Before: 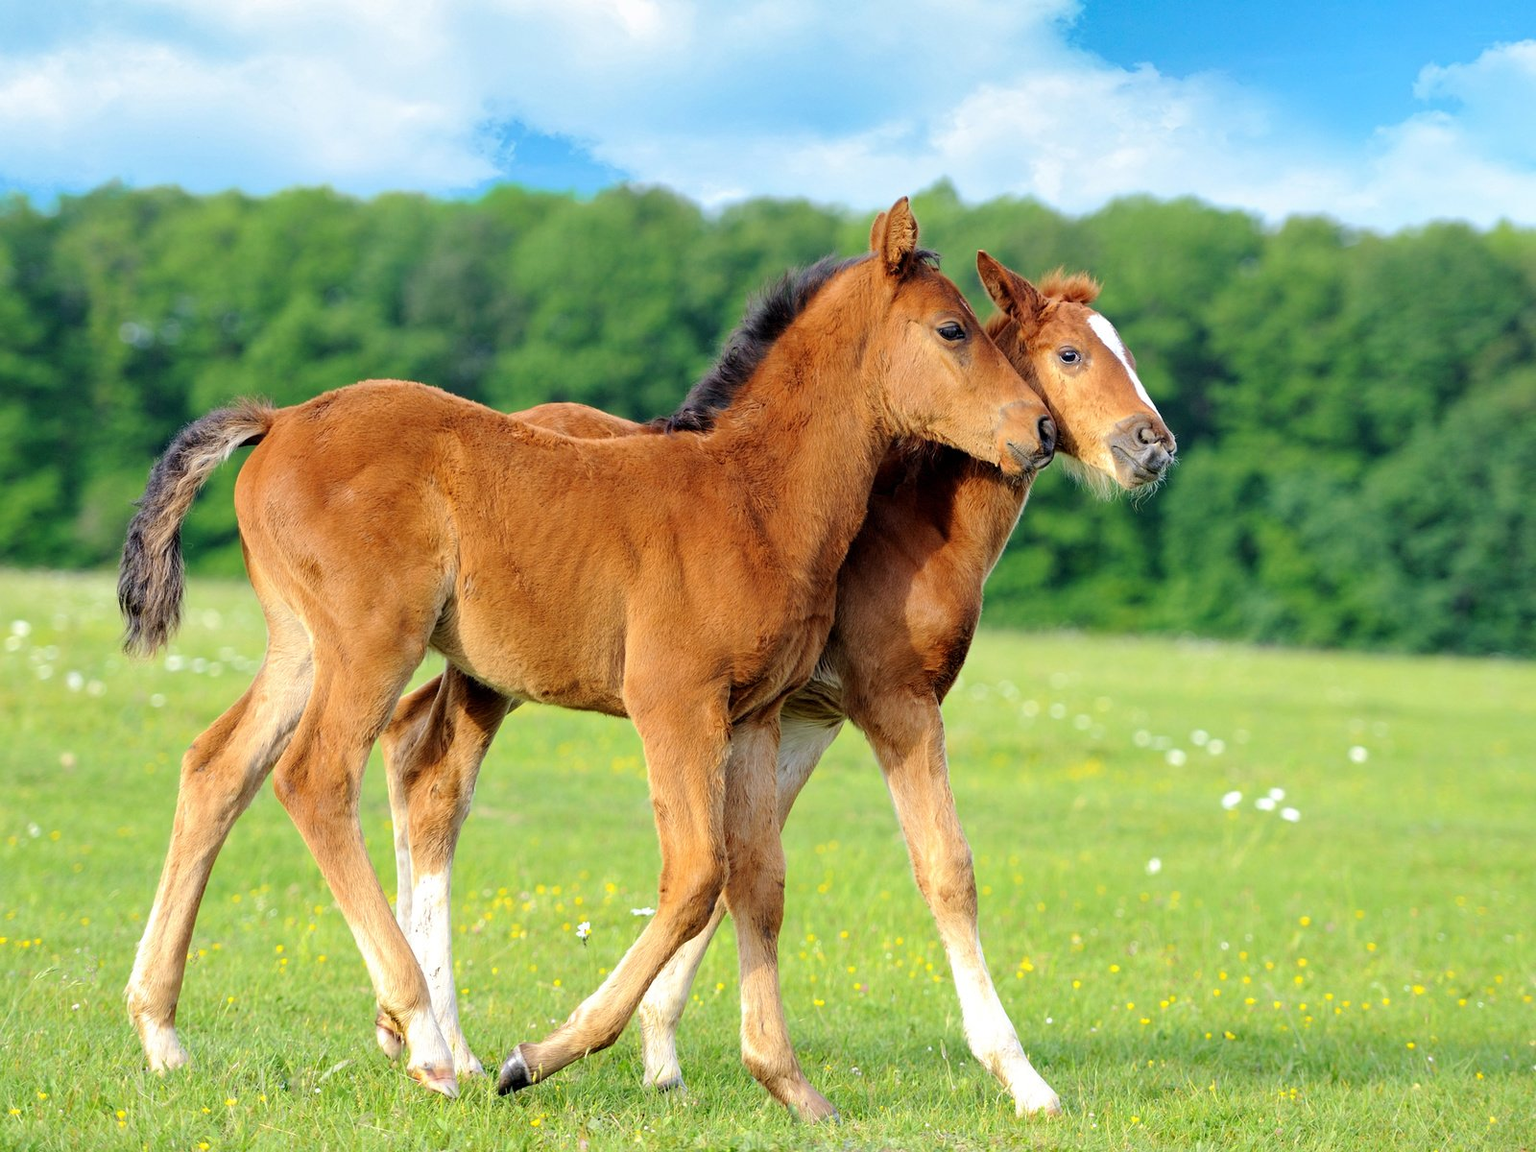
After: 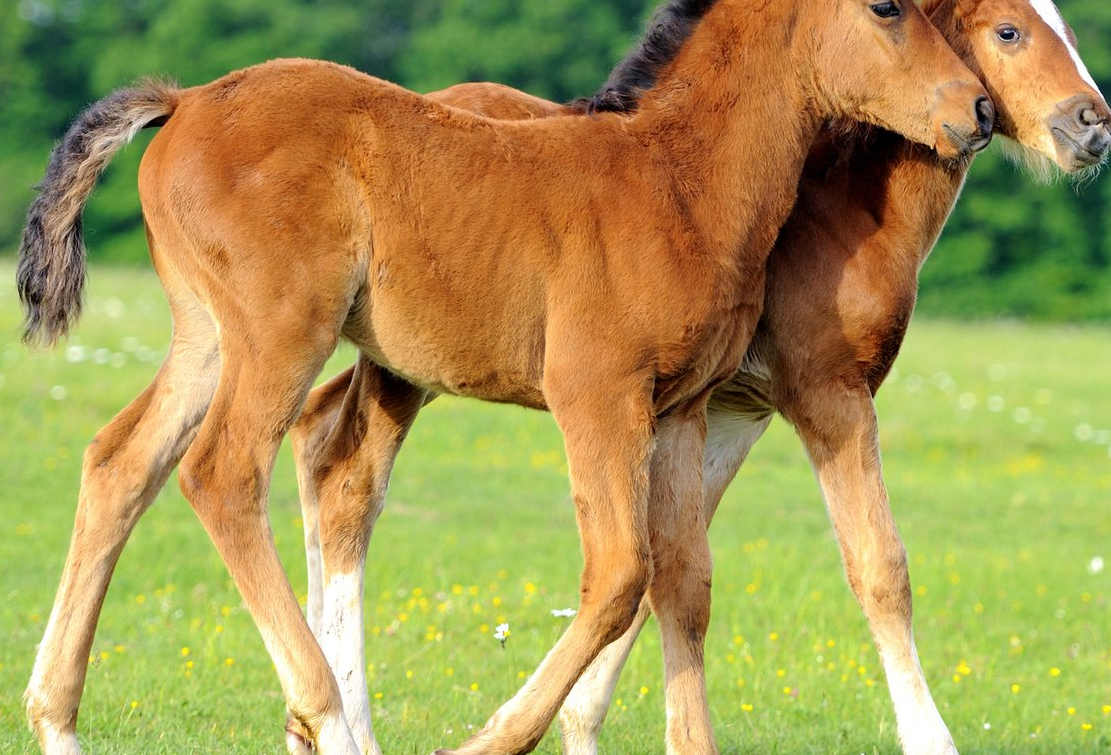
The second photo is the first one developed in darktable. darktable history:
crop: left 6.68%, top 28.136%, right 23.882%, bottom 8.882%
